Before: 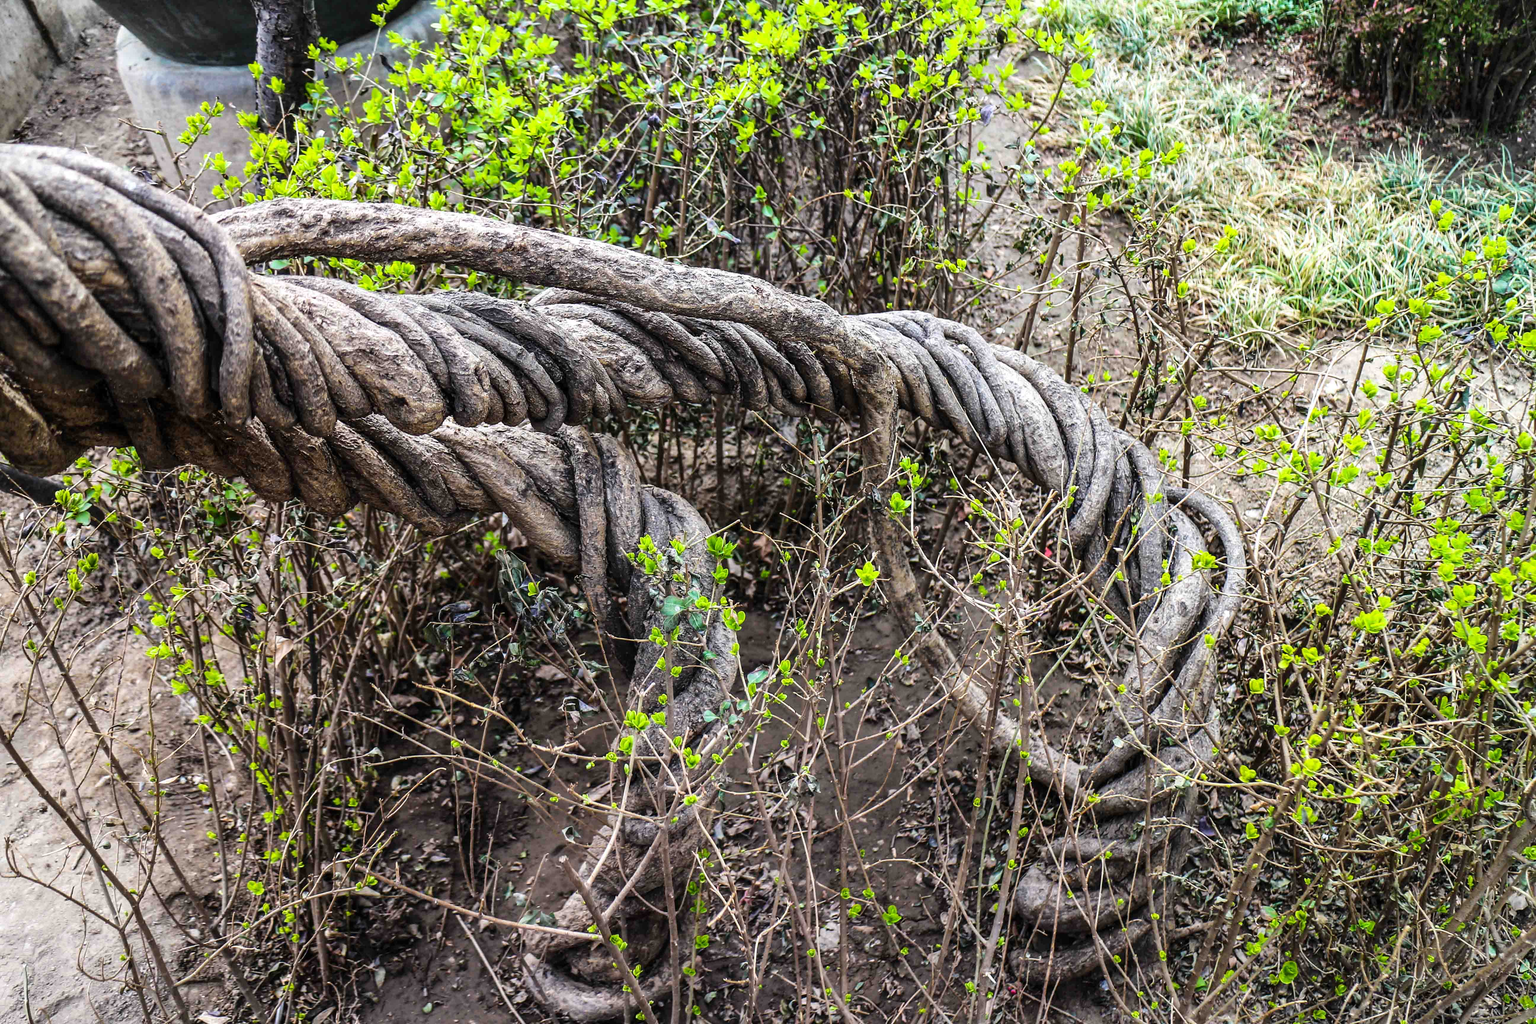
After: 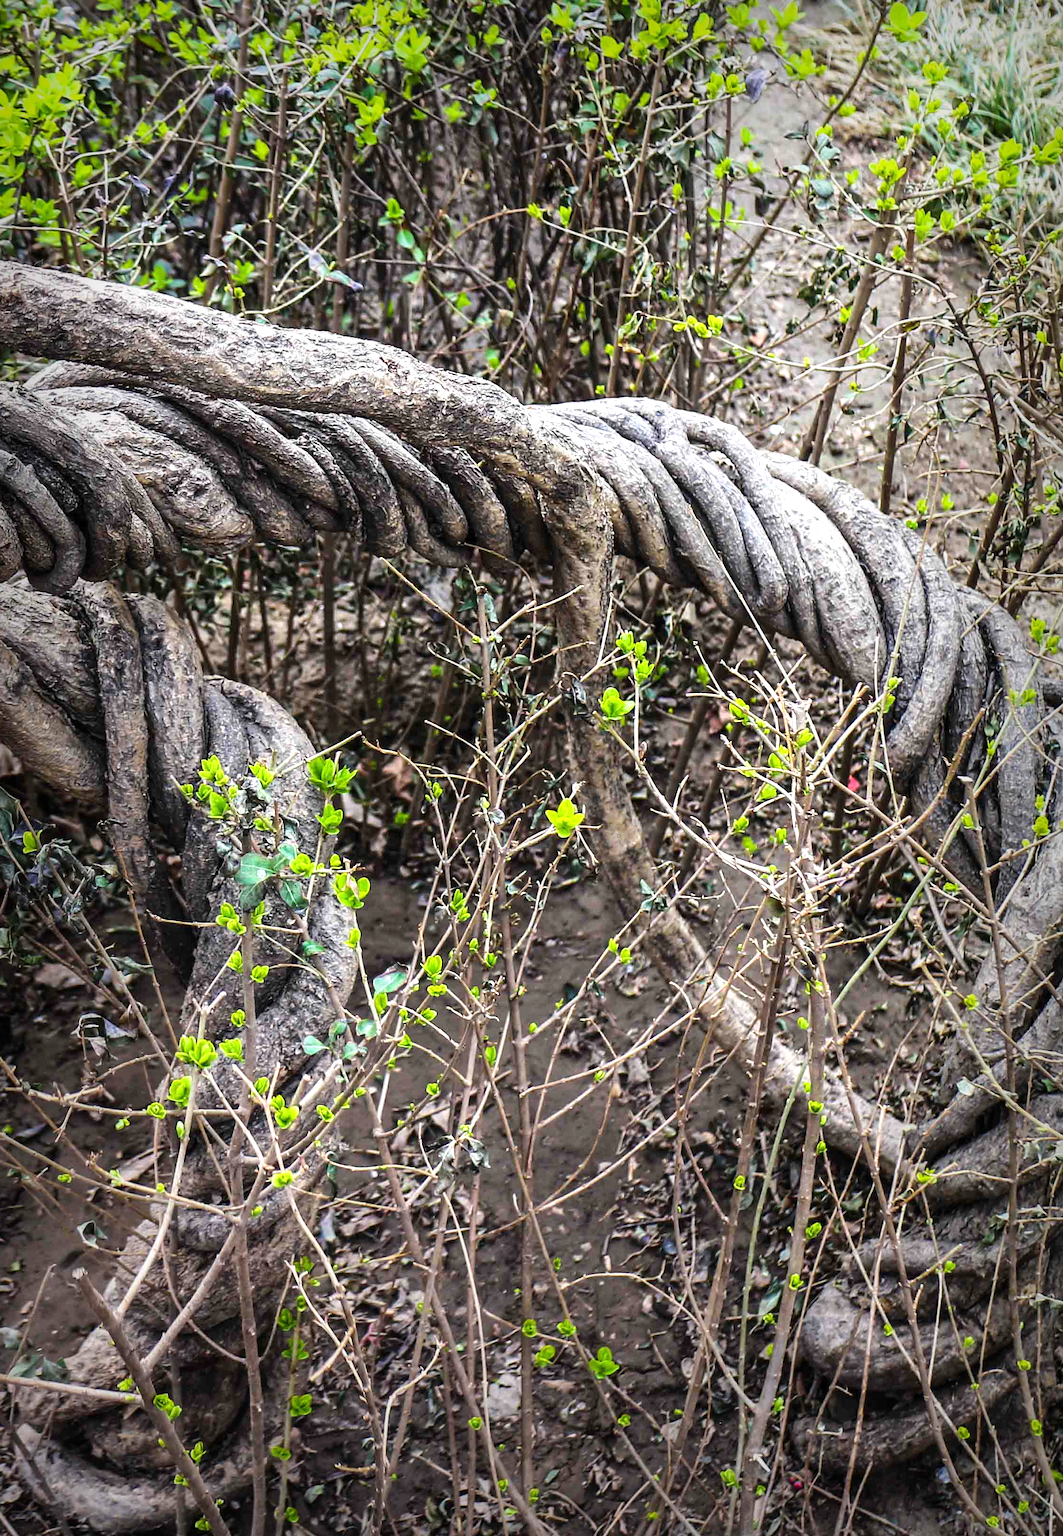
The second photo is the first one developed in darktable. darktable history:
crop: left 33.452%, top 6.025%, right 23.155%
vignetting: fall-off start 53.2%, brightness -0.594, saturation 0, automatic ratio true, width/height ratio 1.313, shape 0.22, unbound false
exposure: black level correction 0, exposure 0.4 EV, compensate exposure bias true, compensate highlight preservation false
